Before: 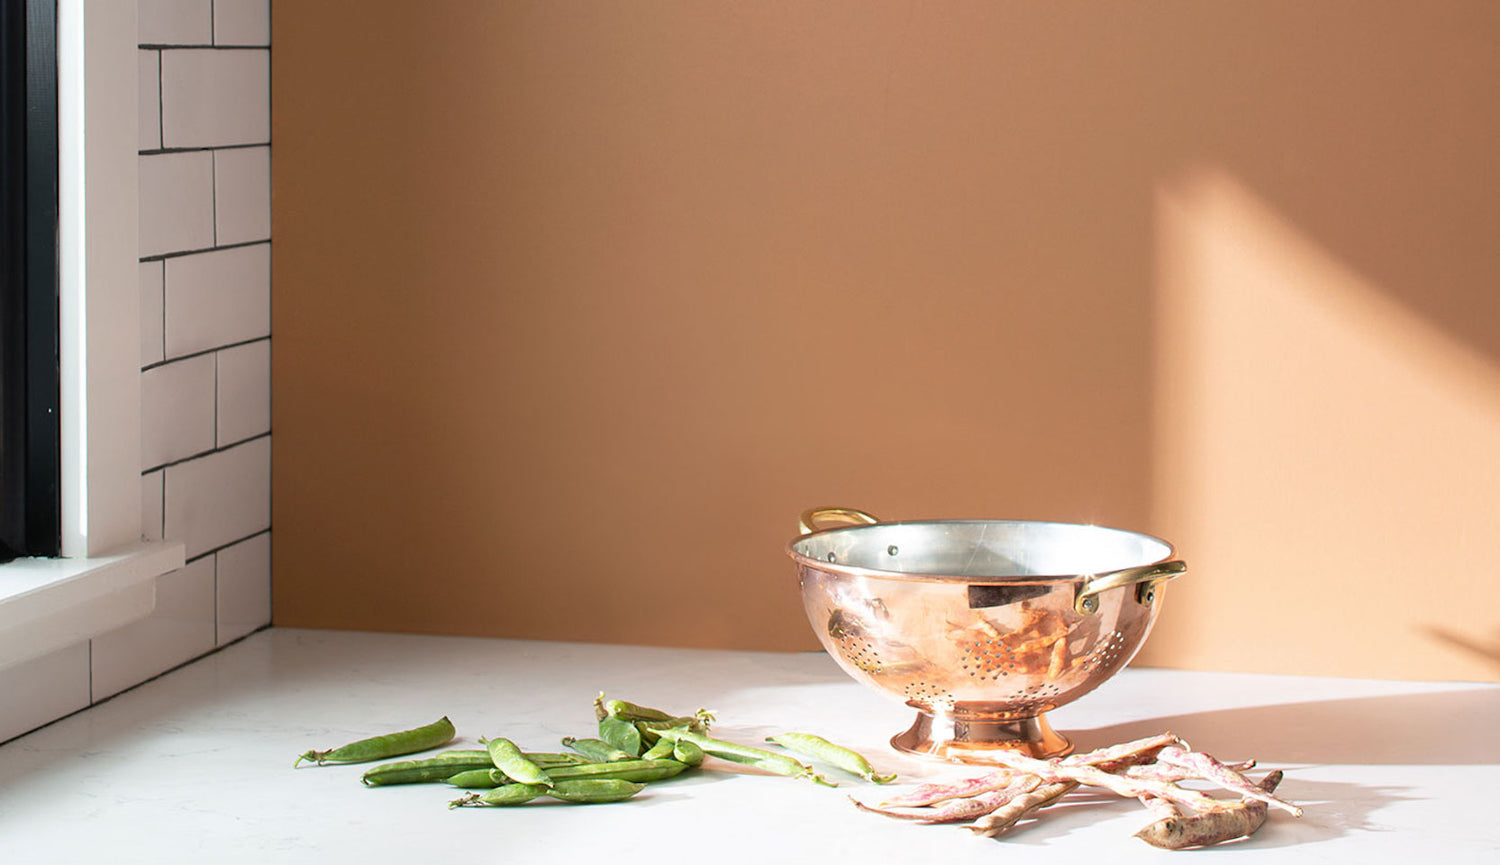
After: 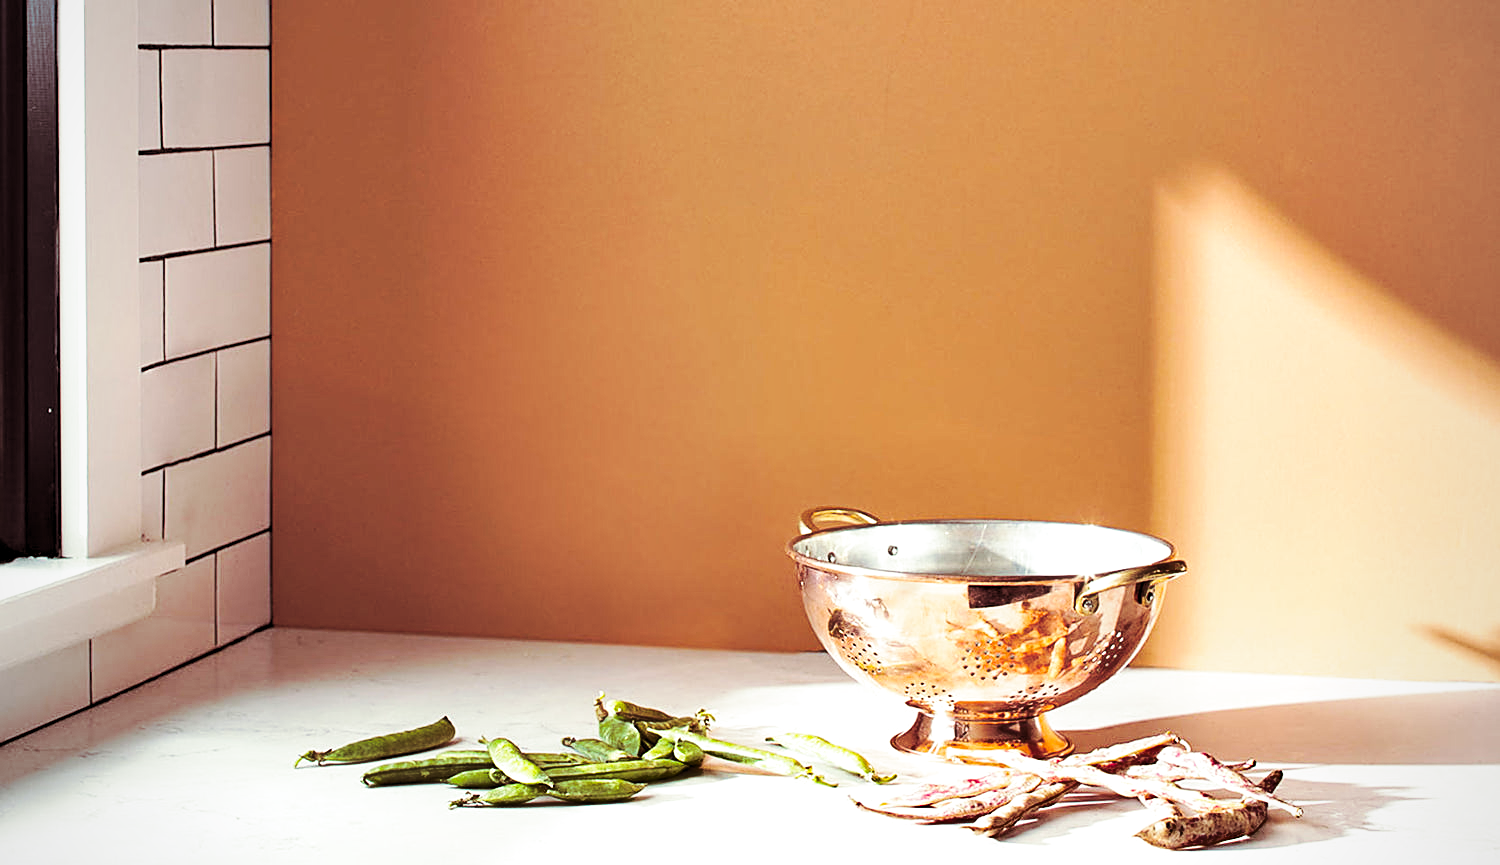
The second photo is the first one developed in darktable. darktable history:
sharpen: on, module defaults
base curve: curves: ch0 [(0, 0) (0.032, 0.025) (0.121, 0.166) (0.206, 0.329) (0.605, 0.79) (1, 1)], preserve colors none
split-toning: on, module defaults | blend: blend mode overlay, opacity 85%; mask: uniform (no mask)
vignetting: fall-off radius 93.87%
shadows and highlights: shadows 12, white point adjustment 1.2, soften with gaussian
local contrast: highlights 100%, shadows 100%, detail 120%, midtone range 0.2
haze removal: strength 0.29, distance 0.25, compatibility mode true, adaptive false
vibrance: on, module defaults
contrast brightness saturation: brightness 0.13
